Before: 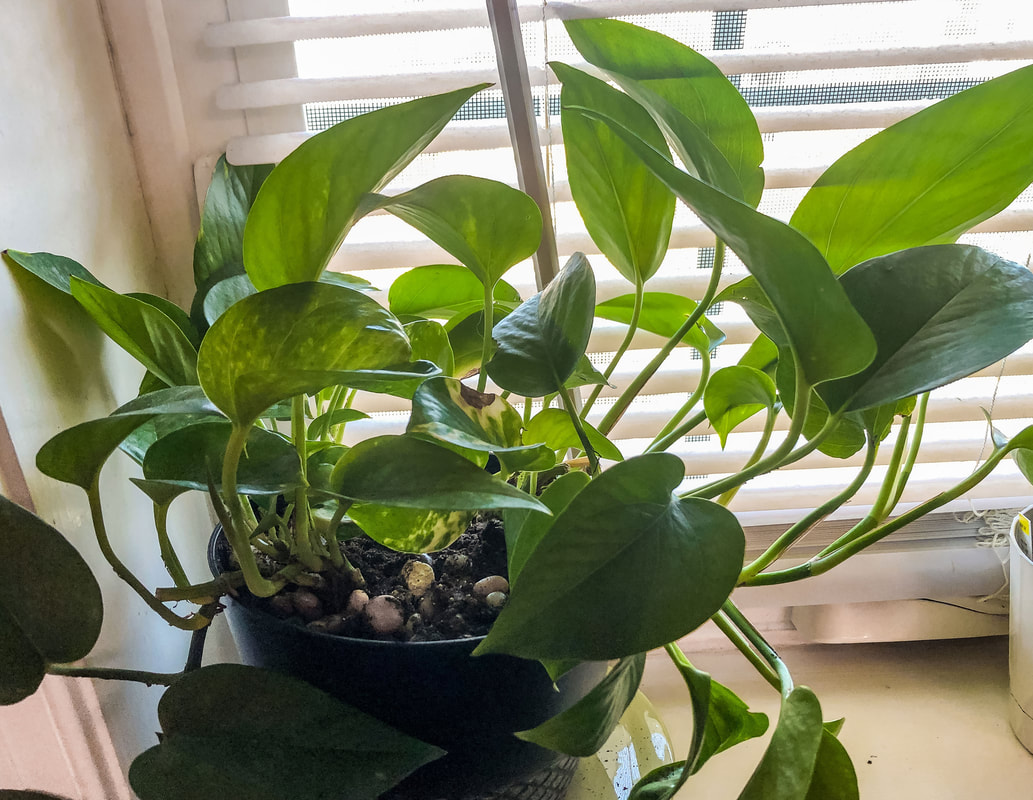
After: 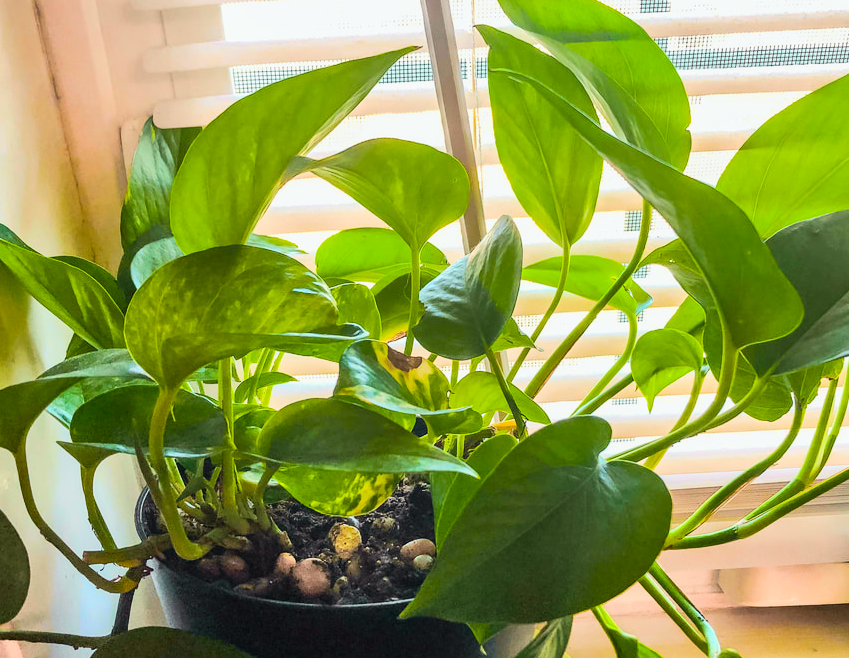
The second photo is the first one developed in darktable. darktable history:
exposure: exposure 0.407 EV, compensate highlight preservation false
crop and rotate: left 7.16%, top 4.65%, right 10.564%, bottom 13.051%
tone curve: curves: ch0 [(0, 0.026) (0.181, 0.223) (0.405, 0.46) (0.456, 0.528) (0.634, 0.728) (0.877, 0.89) (0.984, 0.935)]; ch1 [(0, 0) (0.443, 0.43) (0.492, 0.488) (0.566, 0.579) (0.595, 0.625) (0.65, 0.657) (0.696, 0.725) (1, 1)]; ch2 [(0, 0) (0.33, 0.301) (0.421, 0.443) (0.447, 0.489) (0.495, 0.494) (0.537, 0.57) (0.586, 0.591) (0.663, 0.686) (1, 1)], color space Lab, independent channels, preserve colors none
color balance rgb: power › chroma 0.294%, power › hue 24.11°, linear chroma grading › shadows -7.662%, linear chroma grading › global chroma 9.831%, perceptual saturation grading › global saturation 31.093%, perceptual brilliance grading › global brilliance 1.949%, perceptual brilliance grading › highlights -3.745%, global vibrance 20%
